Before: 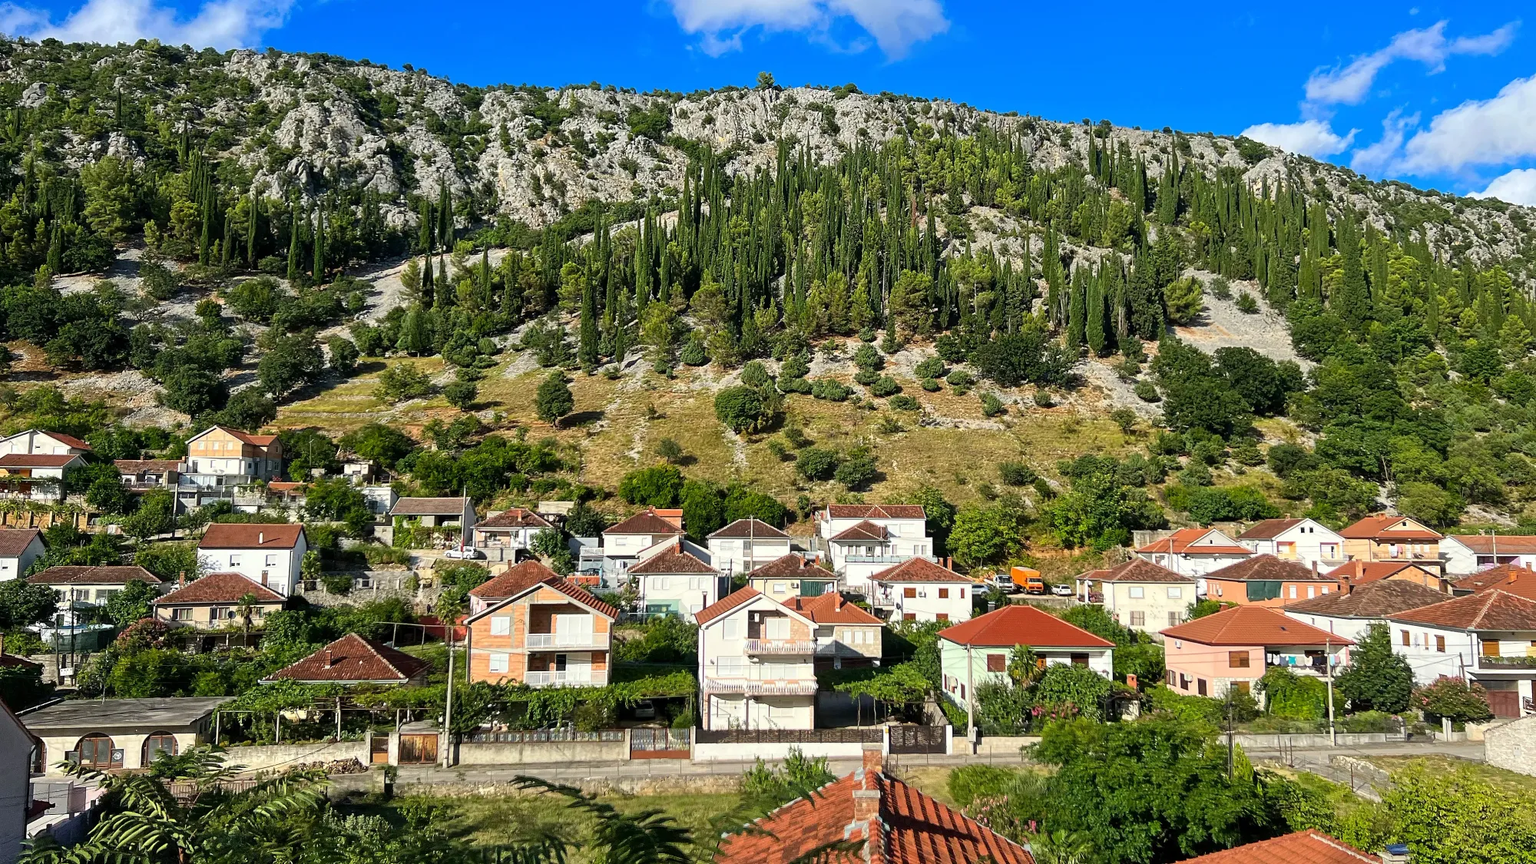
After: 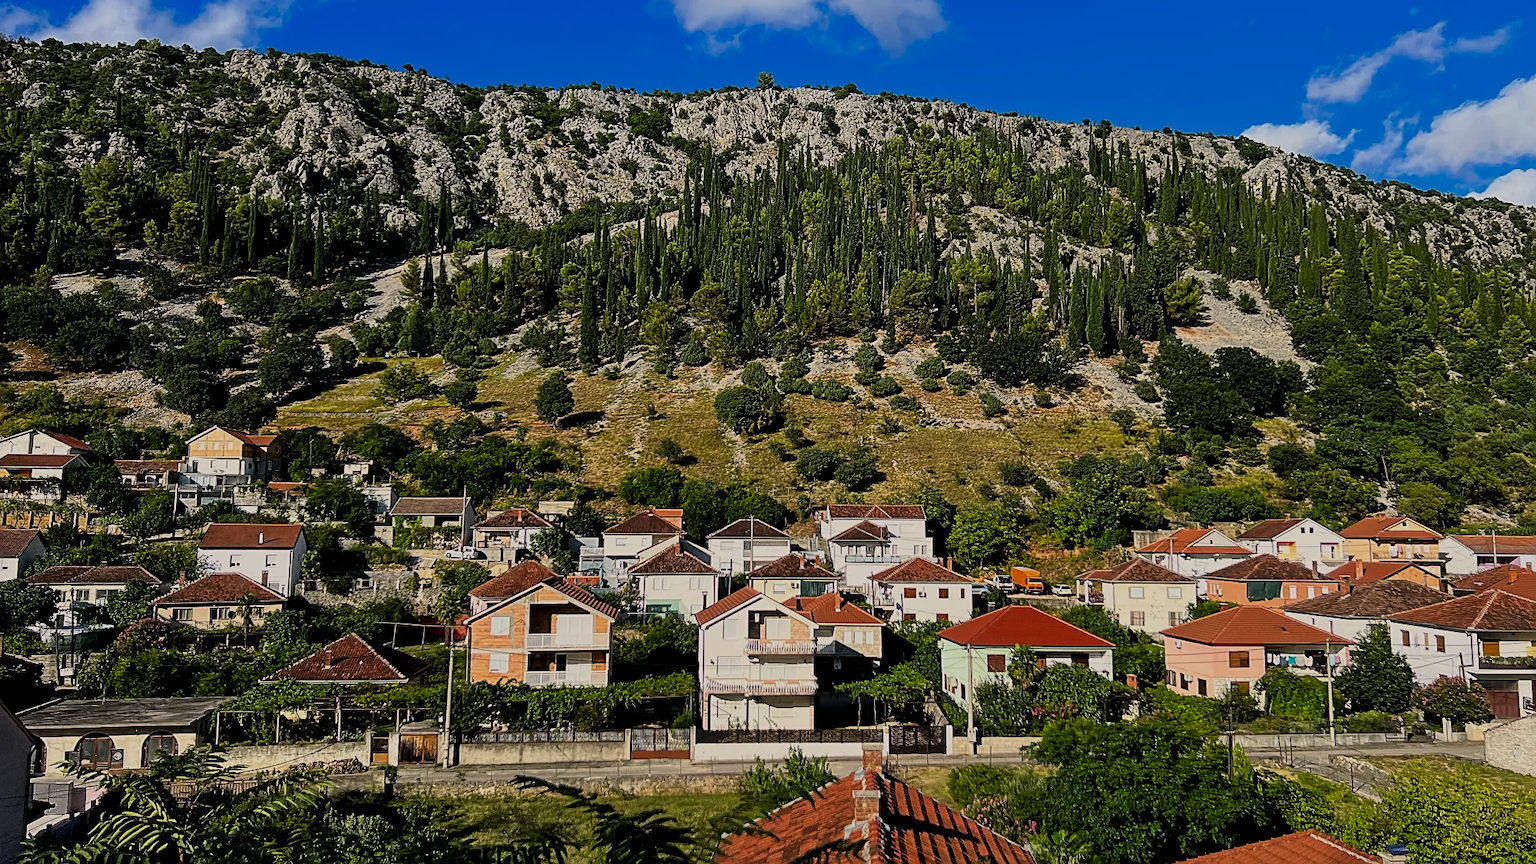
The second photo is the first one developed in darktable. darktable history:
sharpen: on, module defaults
color correction: highlights a* 3.22, highlights b* 1.93, saturation 1.19
filmic rgb: black relative exposure -6.15 EV, white relative exposure 6.96 EV, hardness 2.23, color science v6 (2022)
rgb curve: curves: ch0 [(0, 0) (0.415, 0.237) (1, 1)]
